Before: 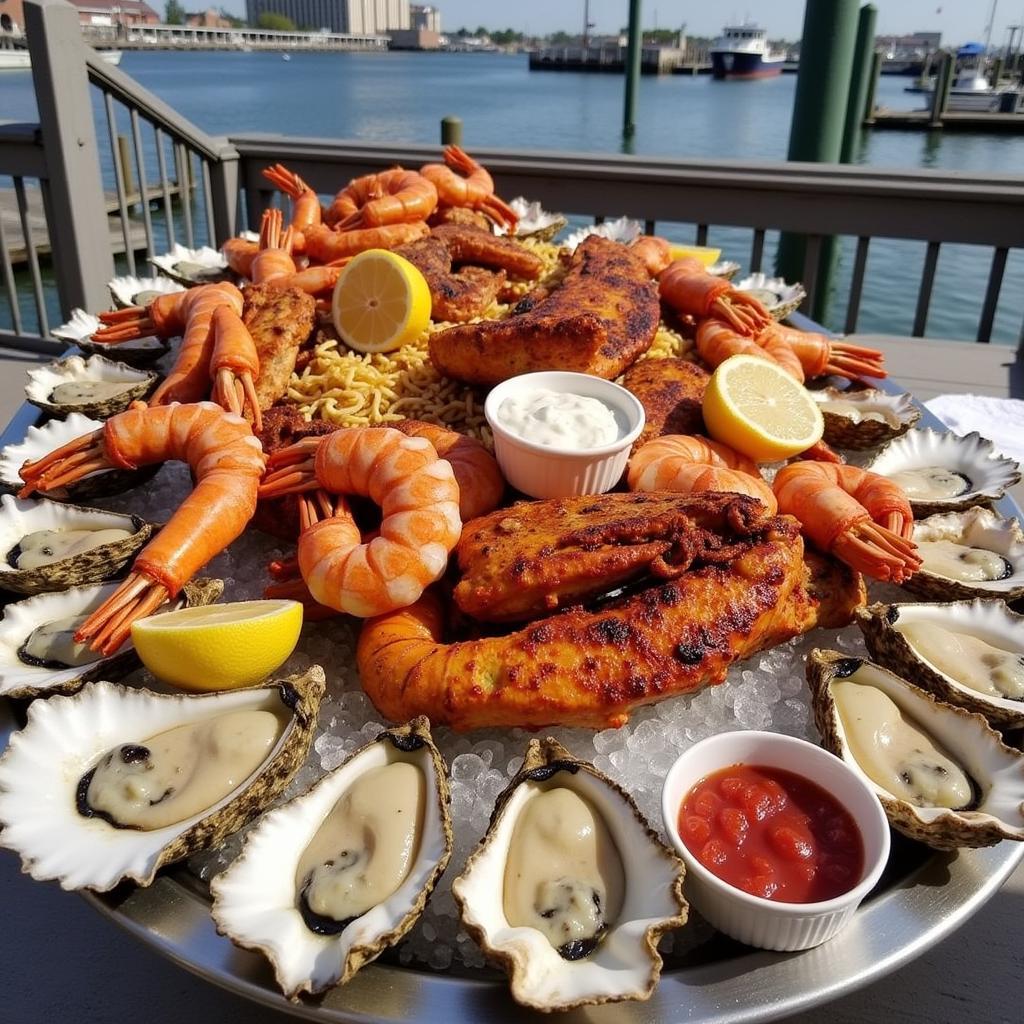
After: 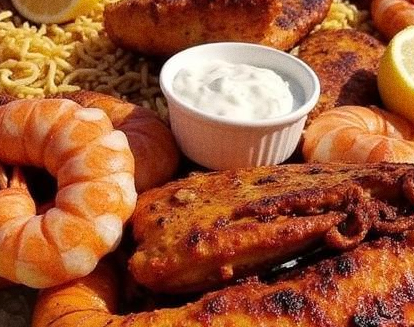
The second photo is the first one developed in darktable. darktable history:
grain: coarseness 0.09 ISO
crop: left 31.751%, top 32.172%, right 27.8%, bottom 35.83%
shadows and highlights: low approximation 0.01, soften with gaussian
